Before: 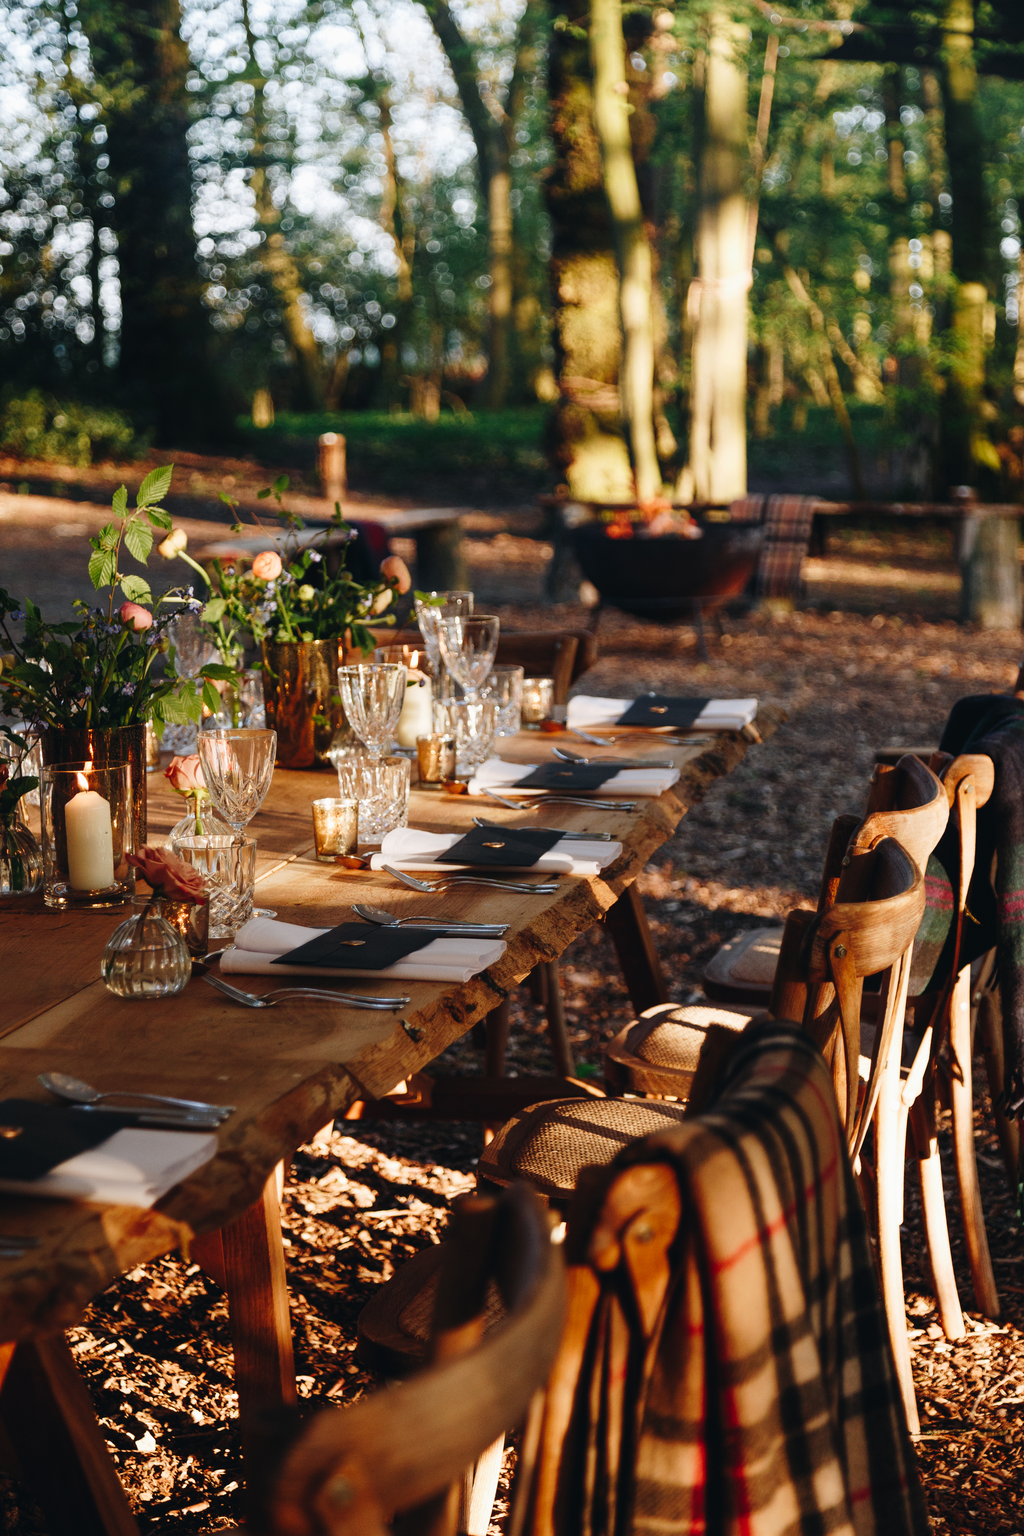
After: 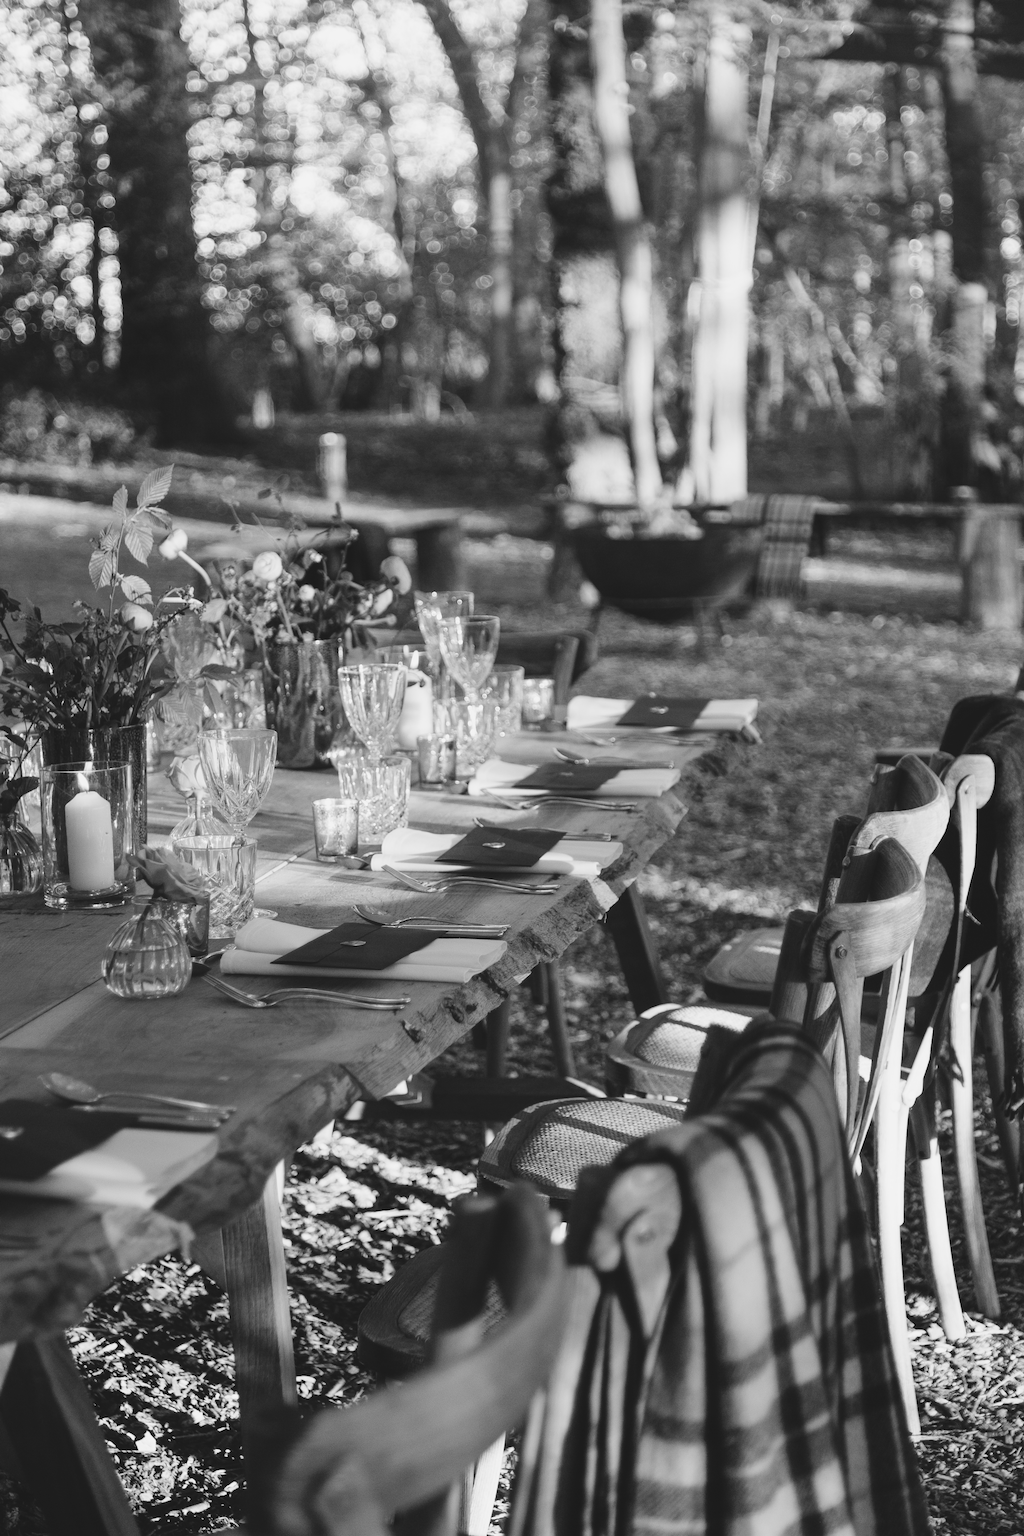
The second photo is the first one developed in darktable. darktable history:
white balance: red 1.138, green 0.996, blue 0.812
monochrome: on, module defaults
color calibration: output gray [0.22, 0.42, 0.37, 0], gray › normalize channels true, illuminant same as pipeline (D50), adaptation XYZ, x 0.346, y 0.359, gamut compression 0
contrast brightness saturation: brightness 0.28
